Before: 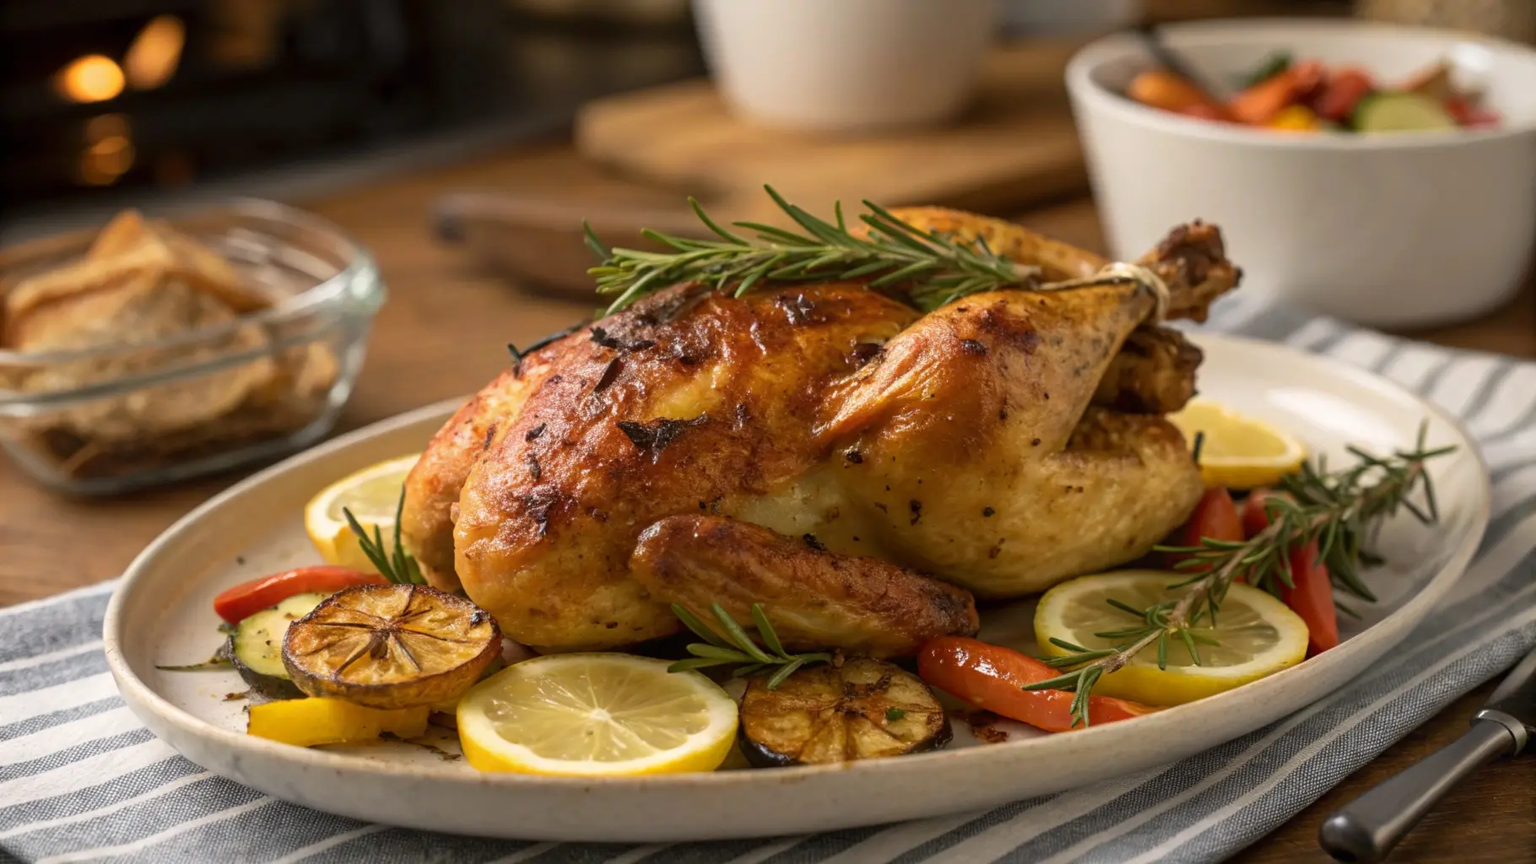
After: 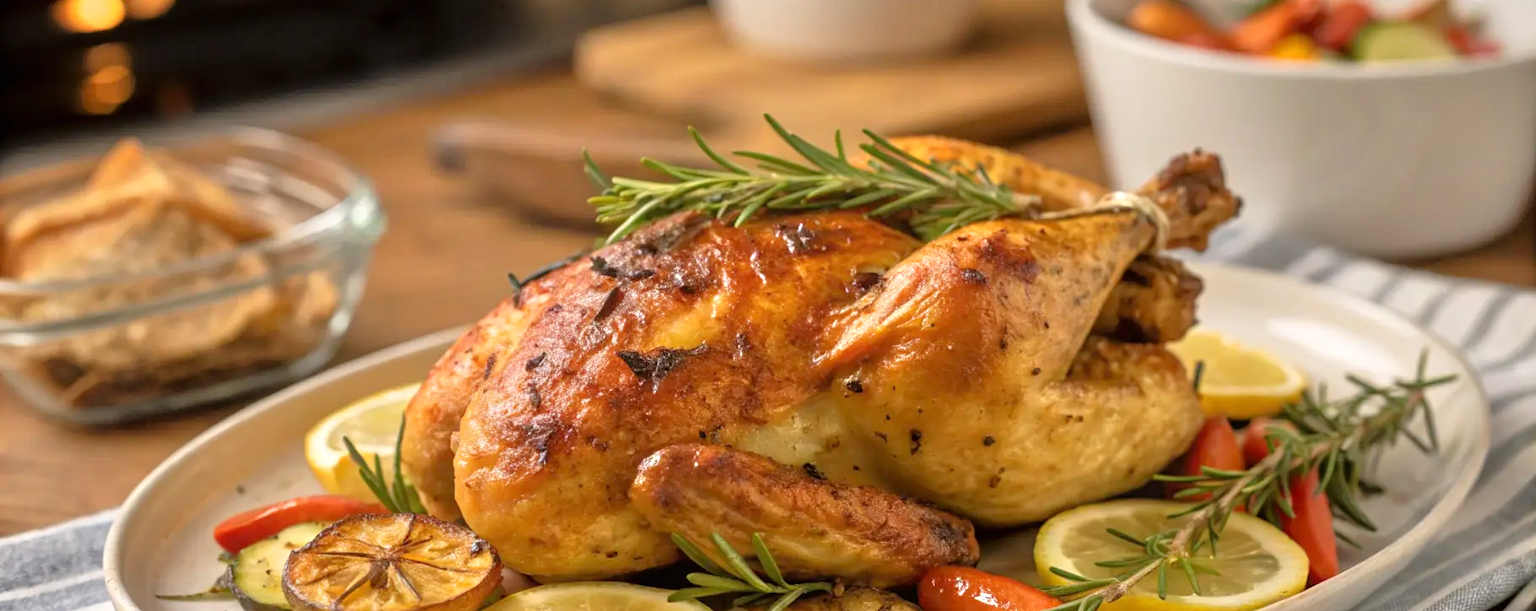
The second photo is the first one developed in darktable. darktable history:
tone equalizer: -7 EV 0.15 EV, -6 EV 0.6 EV, -5 EV 1.15 EV, -4 EV 1.33 EV, -3 EV 1.15 EV, -2 EV 0.6 EV, -1 EV 0.15 EV, mask exposure compensation -0.5 EV
crop and rotate: top 8.293%, bottom 20.996%
